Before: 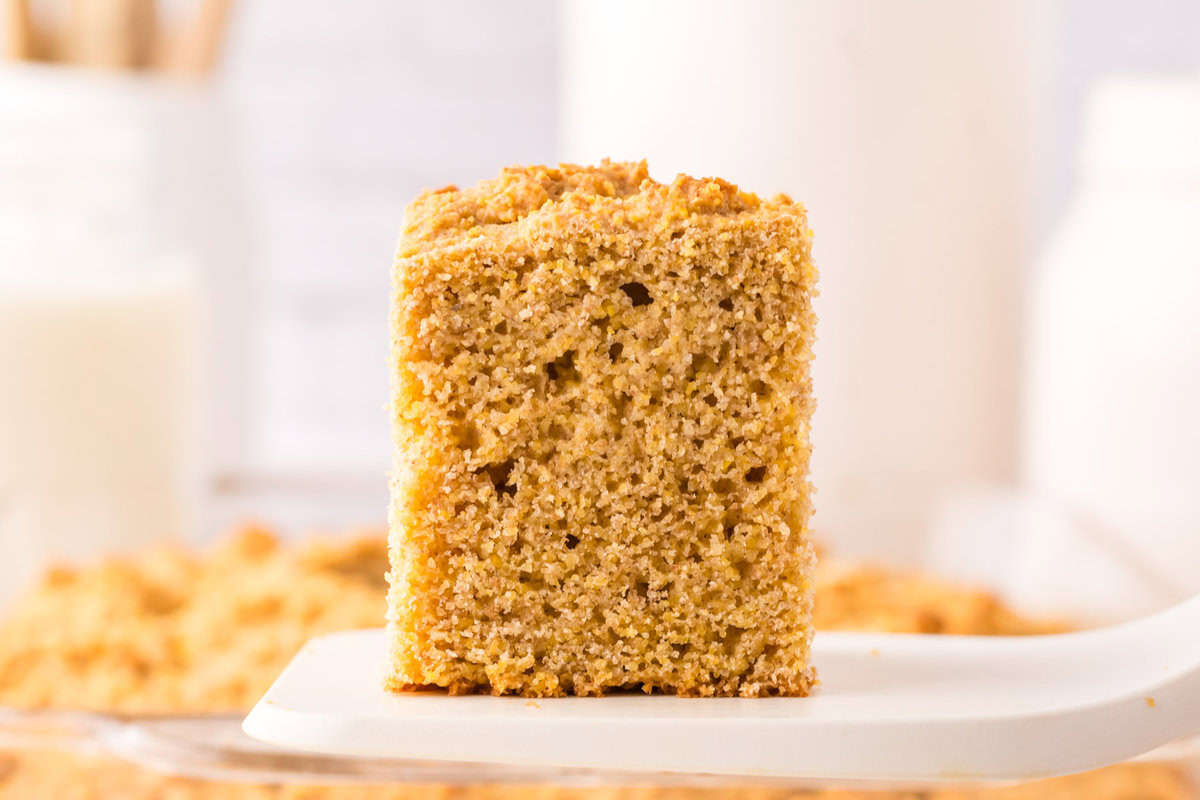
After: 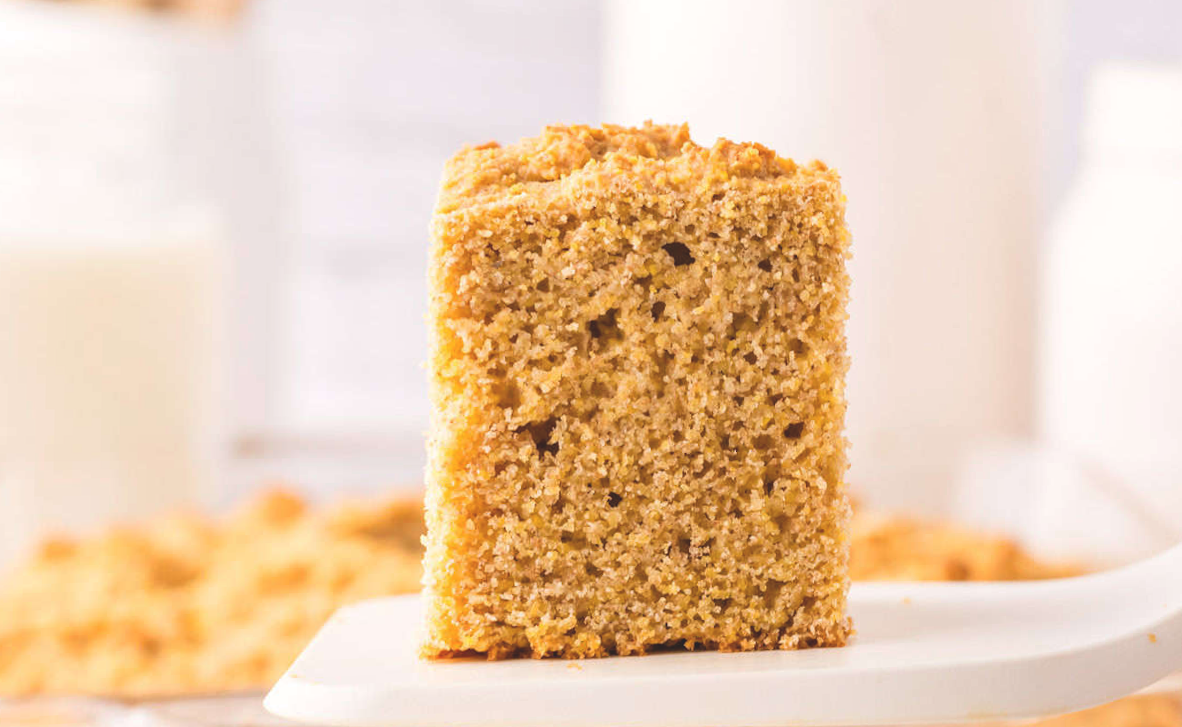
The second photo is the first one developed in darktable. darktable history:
rotate and perspective: rotation -0.013°, lens shift (vertical) -0.027, lens shift (horizontal) 0.178, crop left 0.016, crop right 0.989, crop top 0.082, crop bottom 0.918
exposure: black level correction -0.015, compensate highlight preservation false
